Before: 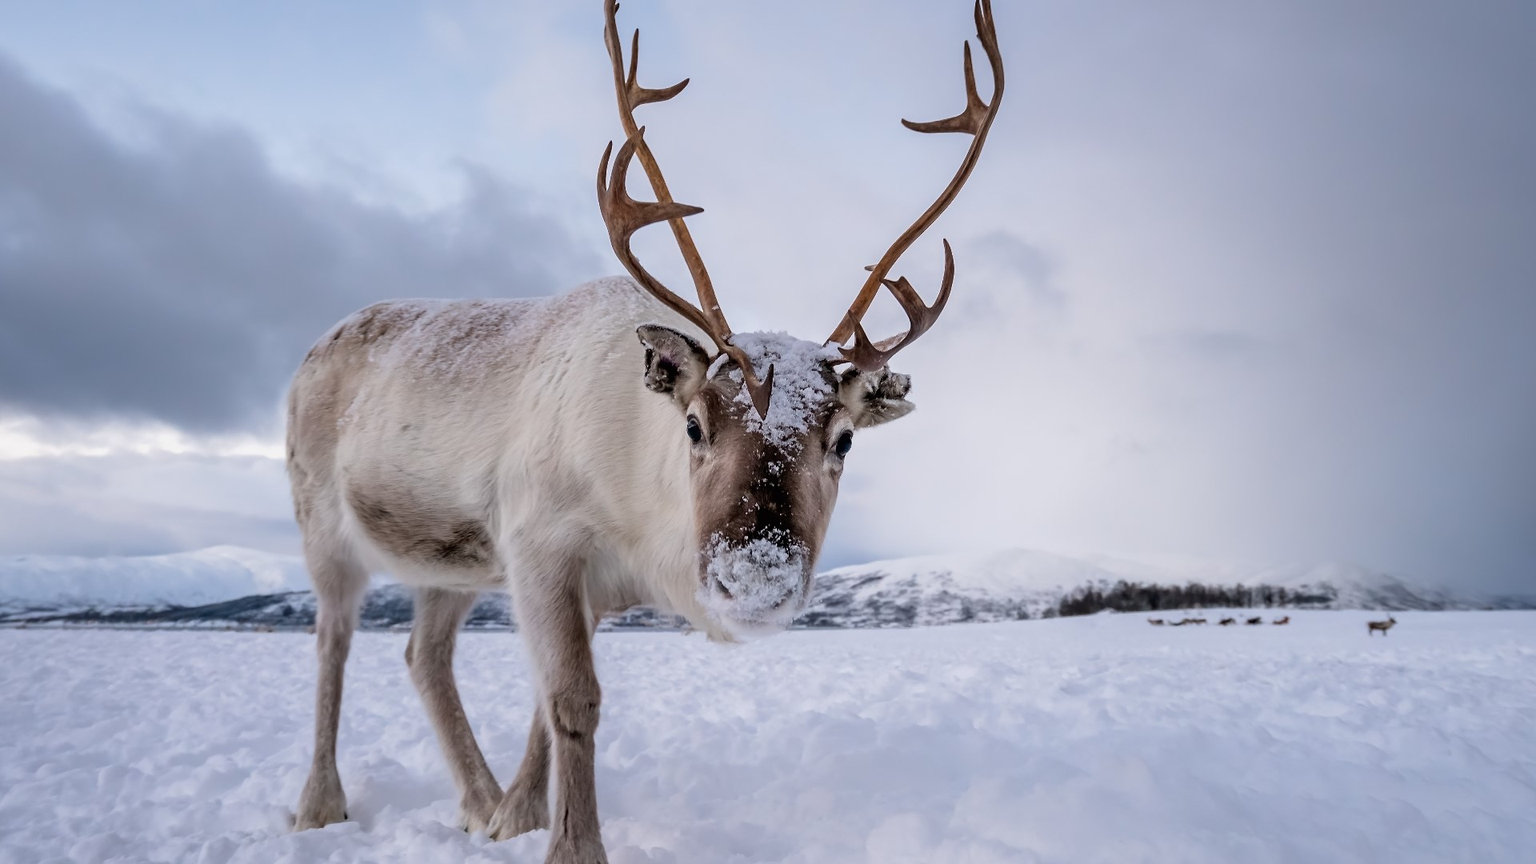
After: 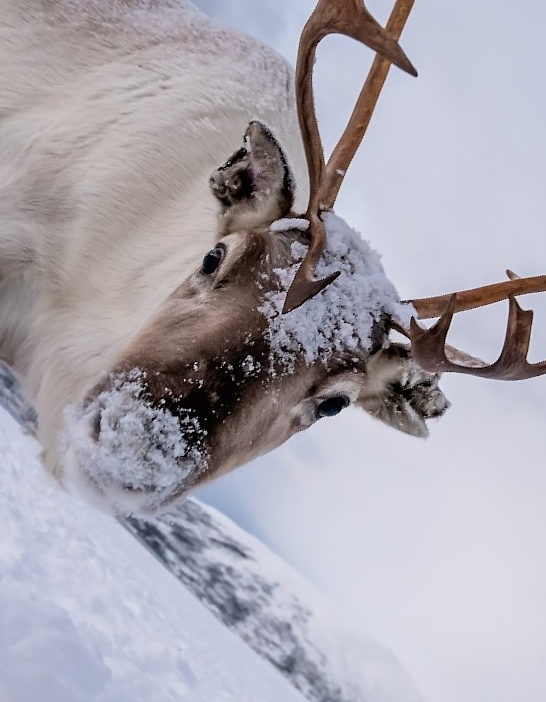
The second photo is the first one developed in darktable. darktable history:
crop and rotate: angle -45.41°, top 16.608%, right 0.864%, bottom 11.712%
